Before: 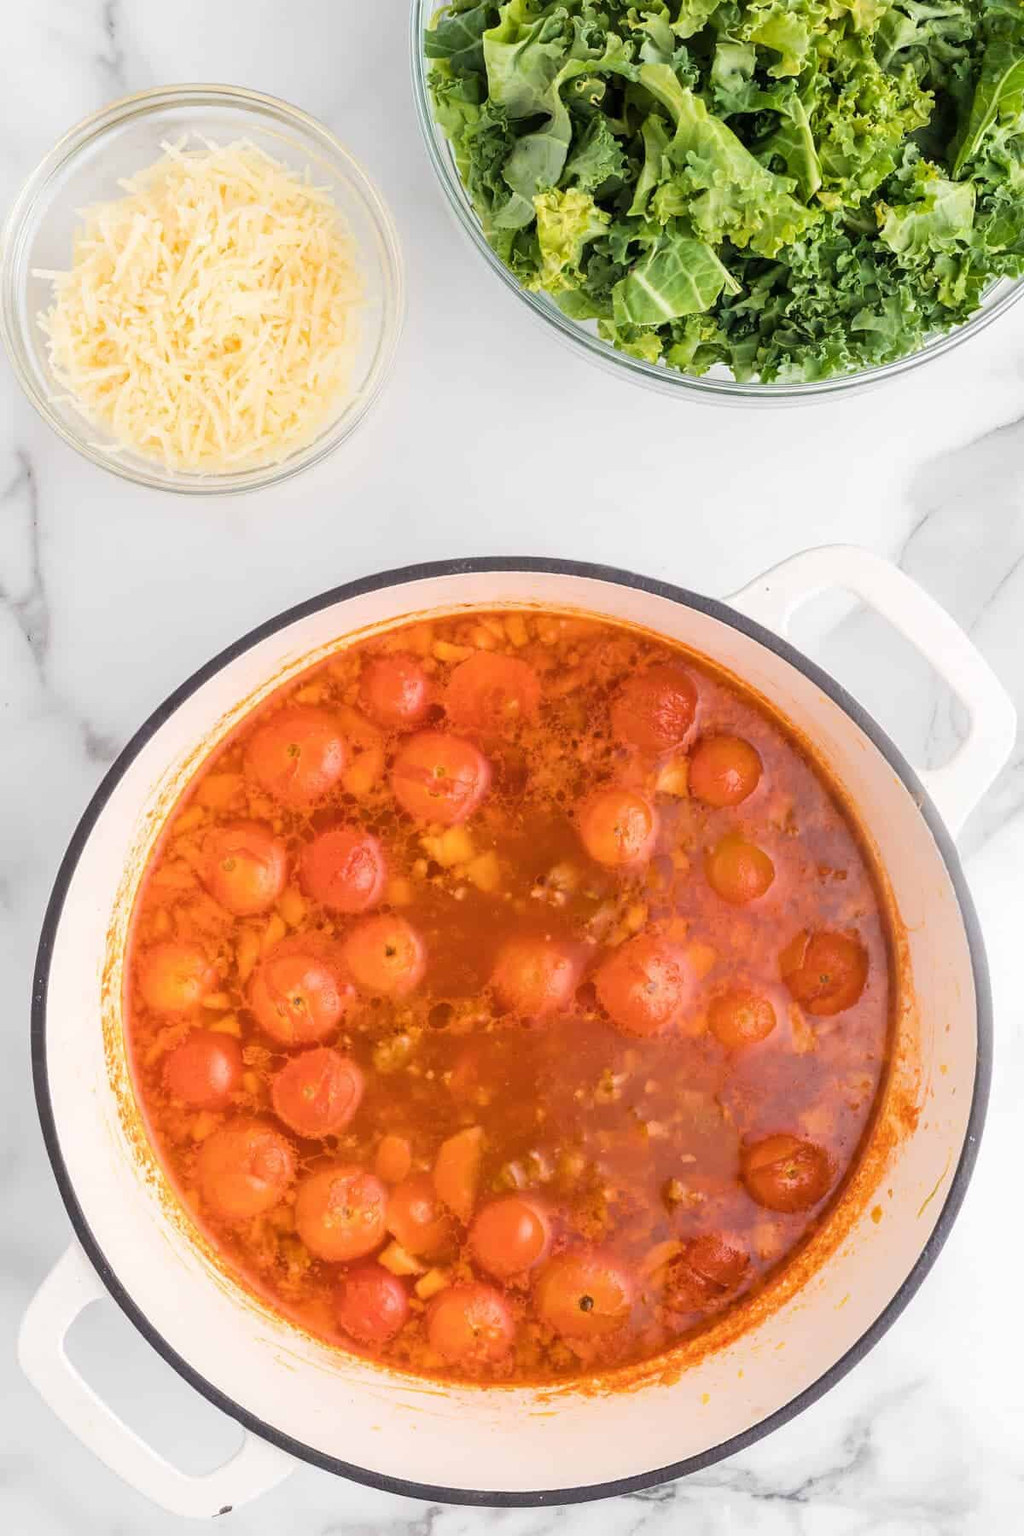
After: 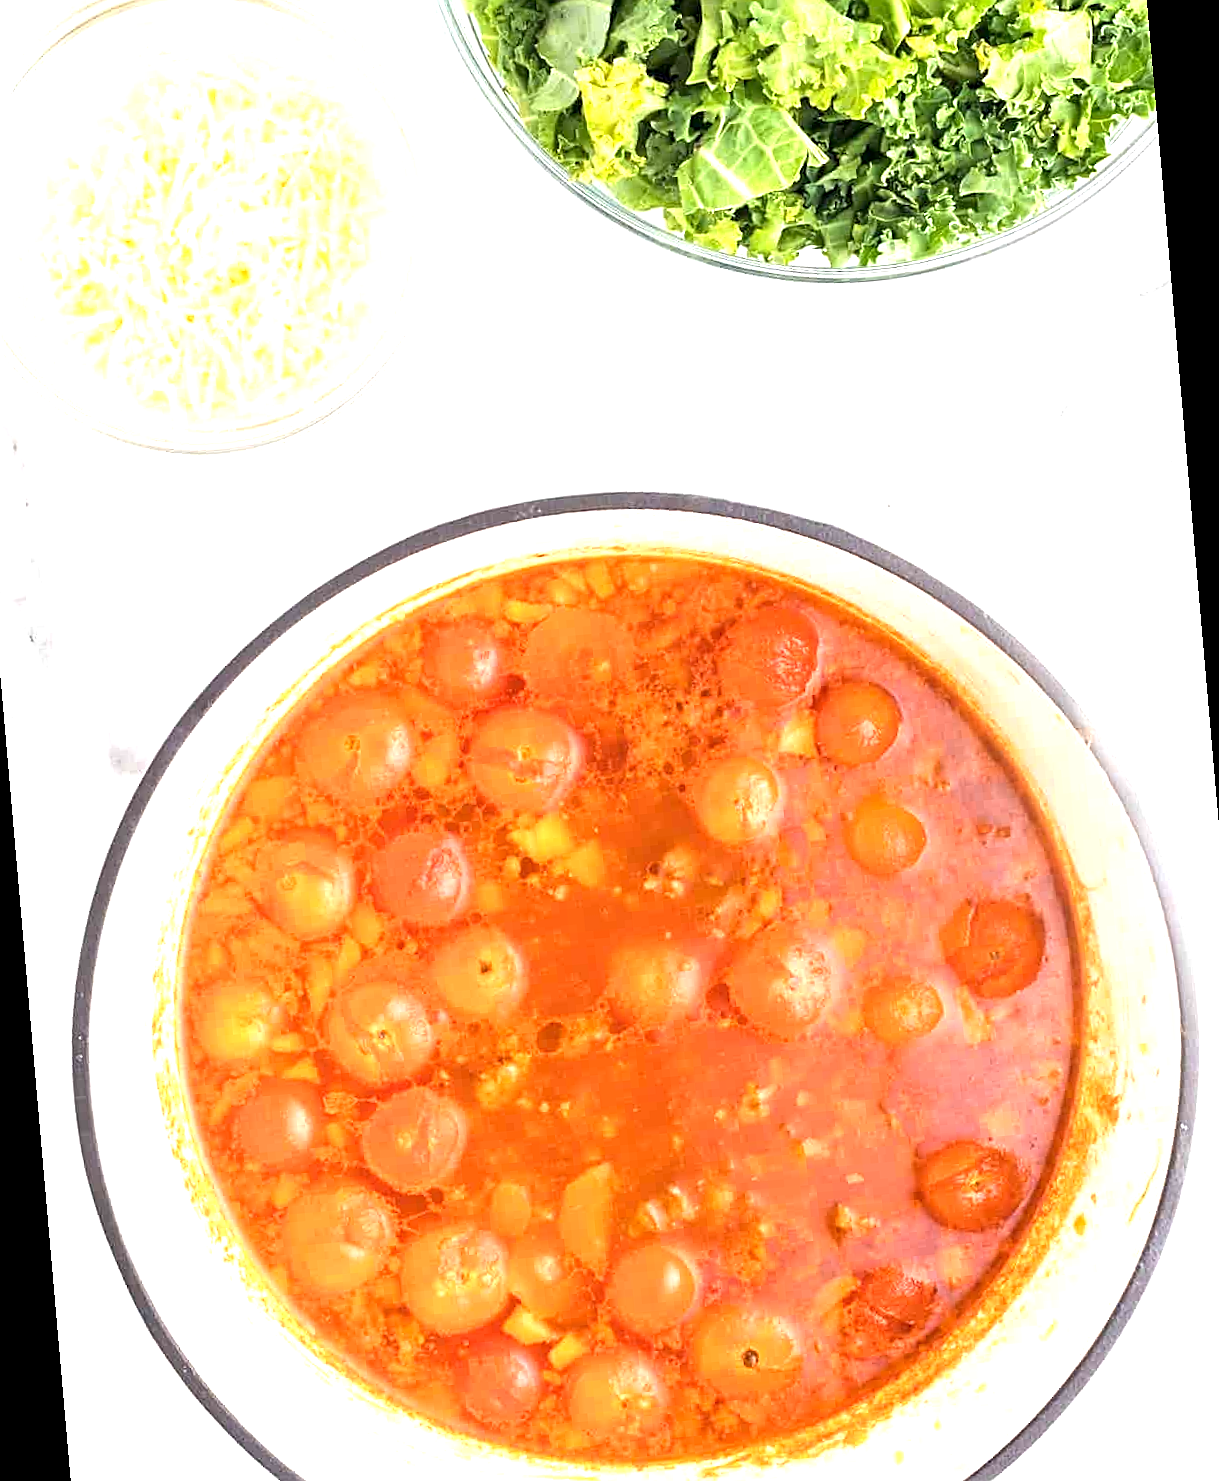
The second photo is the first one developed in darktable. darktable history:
rotate and perspective: rotation -5°, crop left 0.05, crop right 0.952, crop top 0.11, crop bottom 0.89
exposure: black level correction 0.001, exposure 1.116 EV, compensate highlight preservation false
sharpen: amount 0.575
